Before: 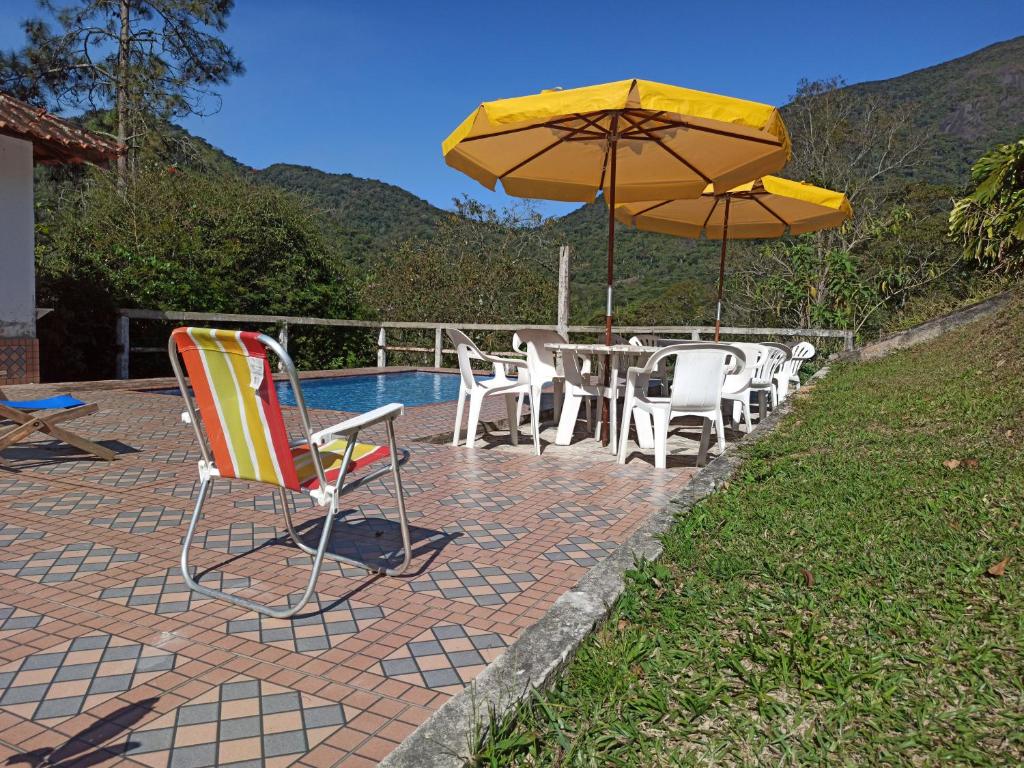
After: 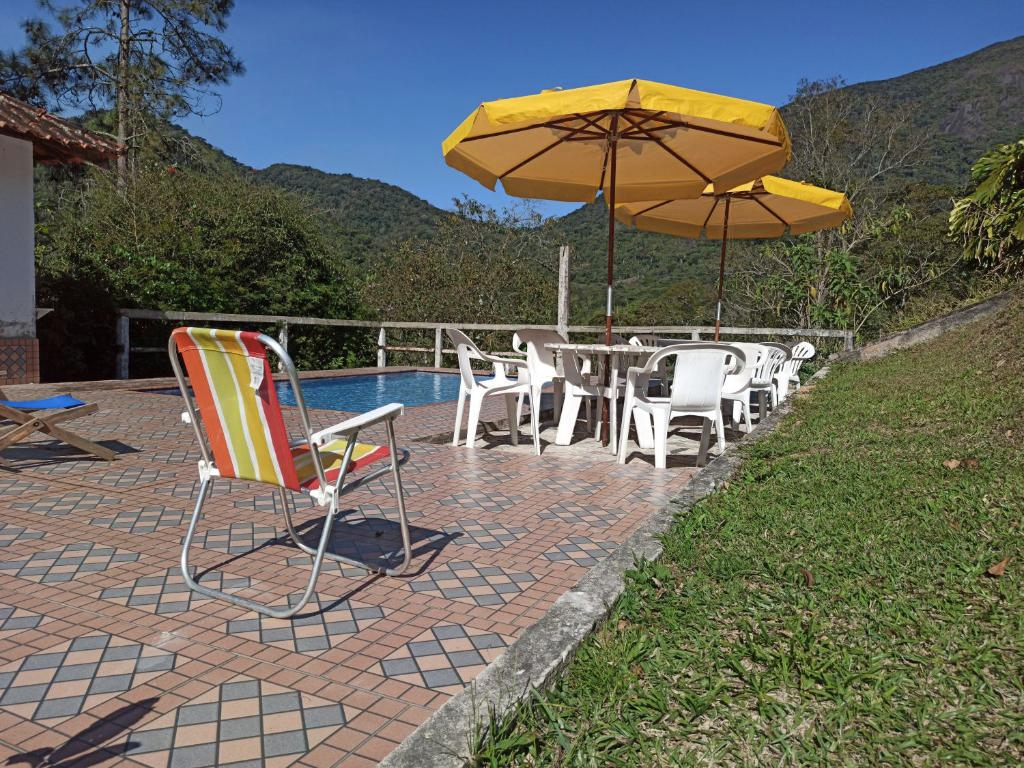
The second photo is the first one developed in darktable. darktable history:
contrast brightness saturation: saturation -0.09
